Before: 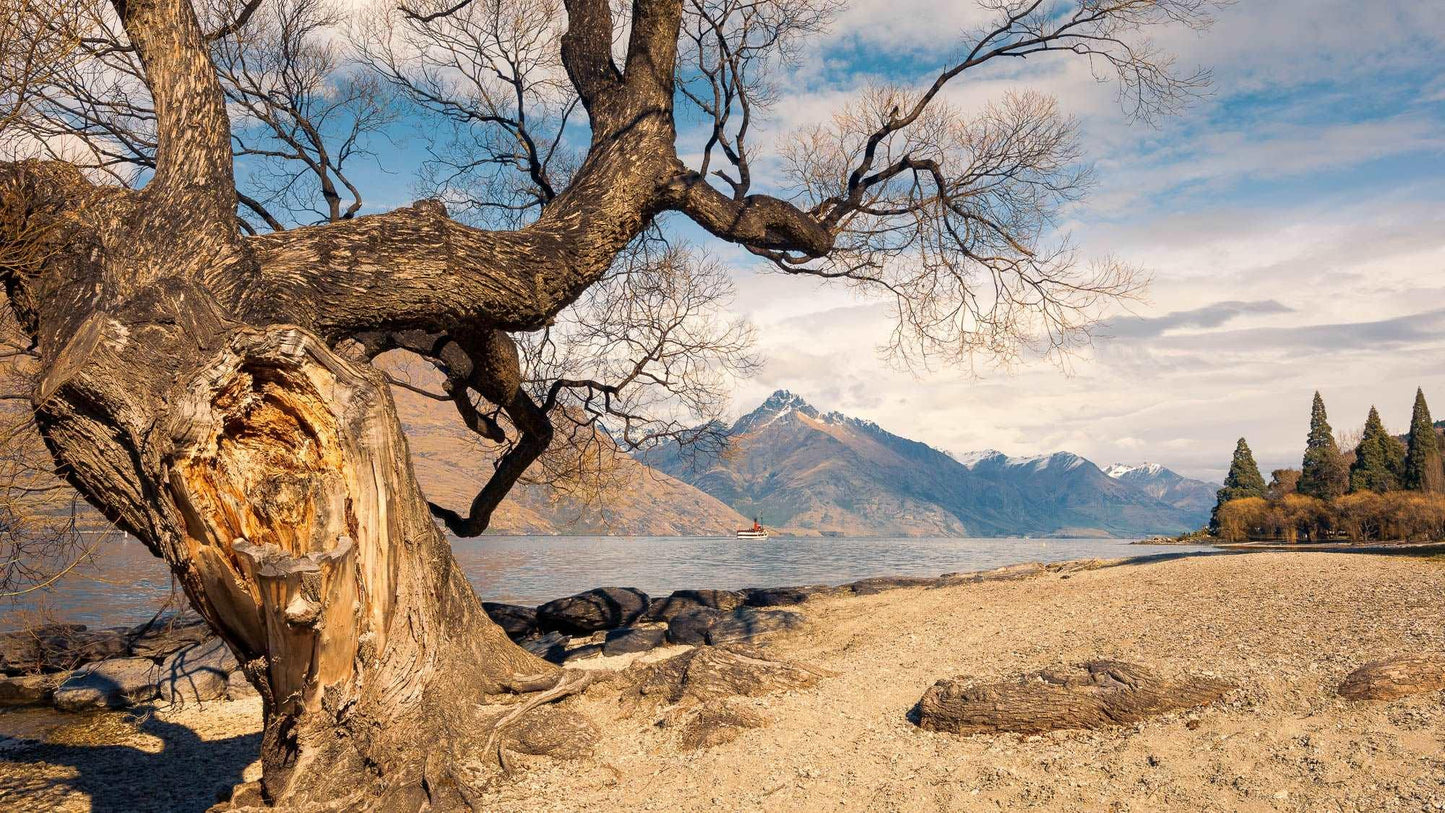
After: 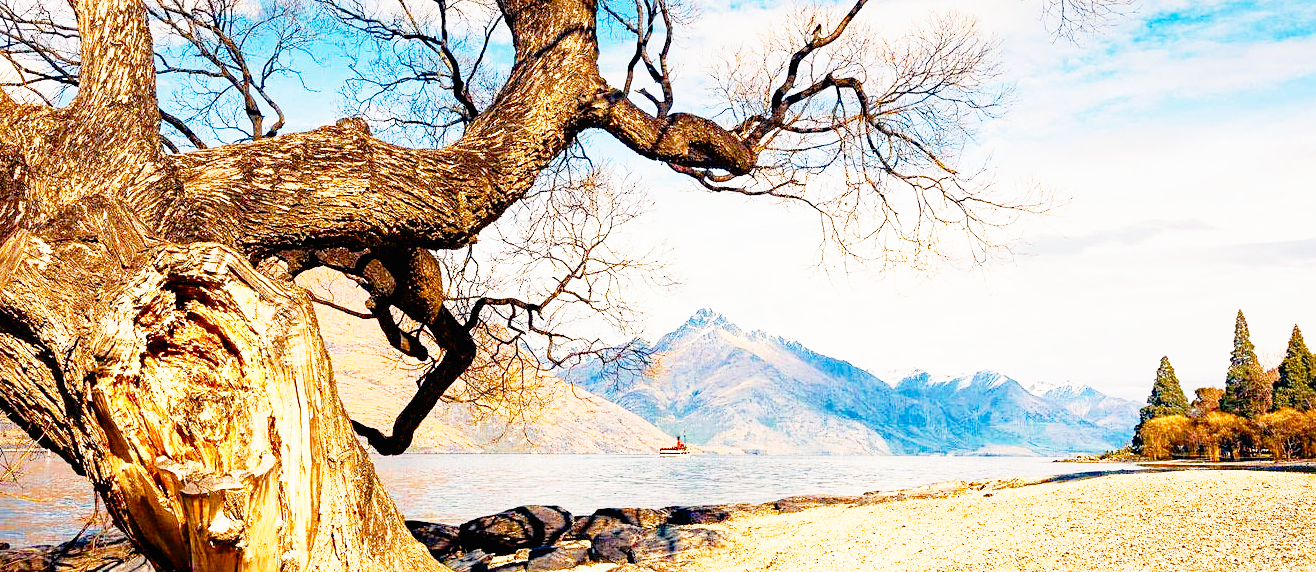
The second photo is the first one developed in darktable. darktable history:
crop: left 5.363%, top 10.163%, right 3.538%, bottom 19.45%
color balance rgb: global offset › luminance -0.372%, perceptual saturation grading › global saturation 20%, perceptual saturation grading › highlights -25.644%, perceptual saturation grading › shadows 24.586%, perceptual brilliance grading › global brilliance 11.907%, global vibrance -7.78%, contrast -13.333%, saturation formula JzAzBz (2021)
sharpen: amount 0.211
contrast brightness saturation: contrast -0.017, brightness -0.011, saturation 0.032
base curve: curves: ch0 [(0, 0) (0.012, 0.01) (0.073, 0.168) (0.31, 0.711) (0.645, 0.957) (1, 1)], preserve colors none
haze removal: adaptive false
tone equalizer: -8 EV -0.434 EV, -7 EV -0.412 EV, -6 EV -0.327 EV, -5 EV -0.247 EV, -3 EV 0.223 EV, -2 EV 0.362 EV, -1 EV 0.39 EV, +0 EV 0.403 EV
